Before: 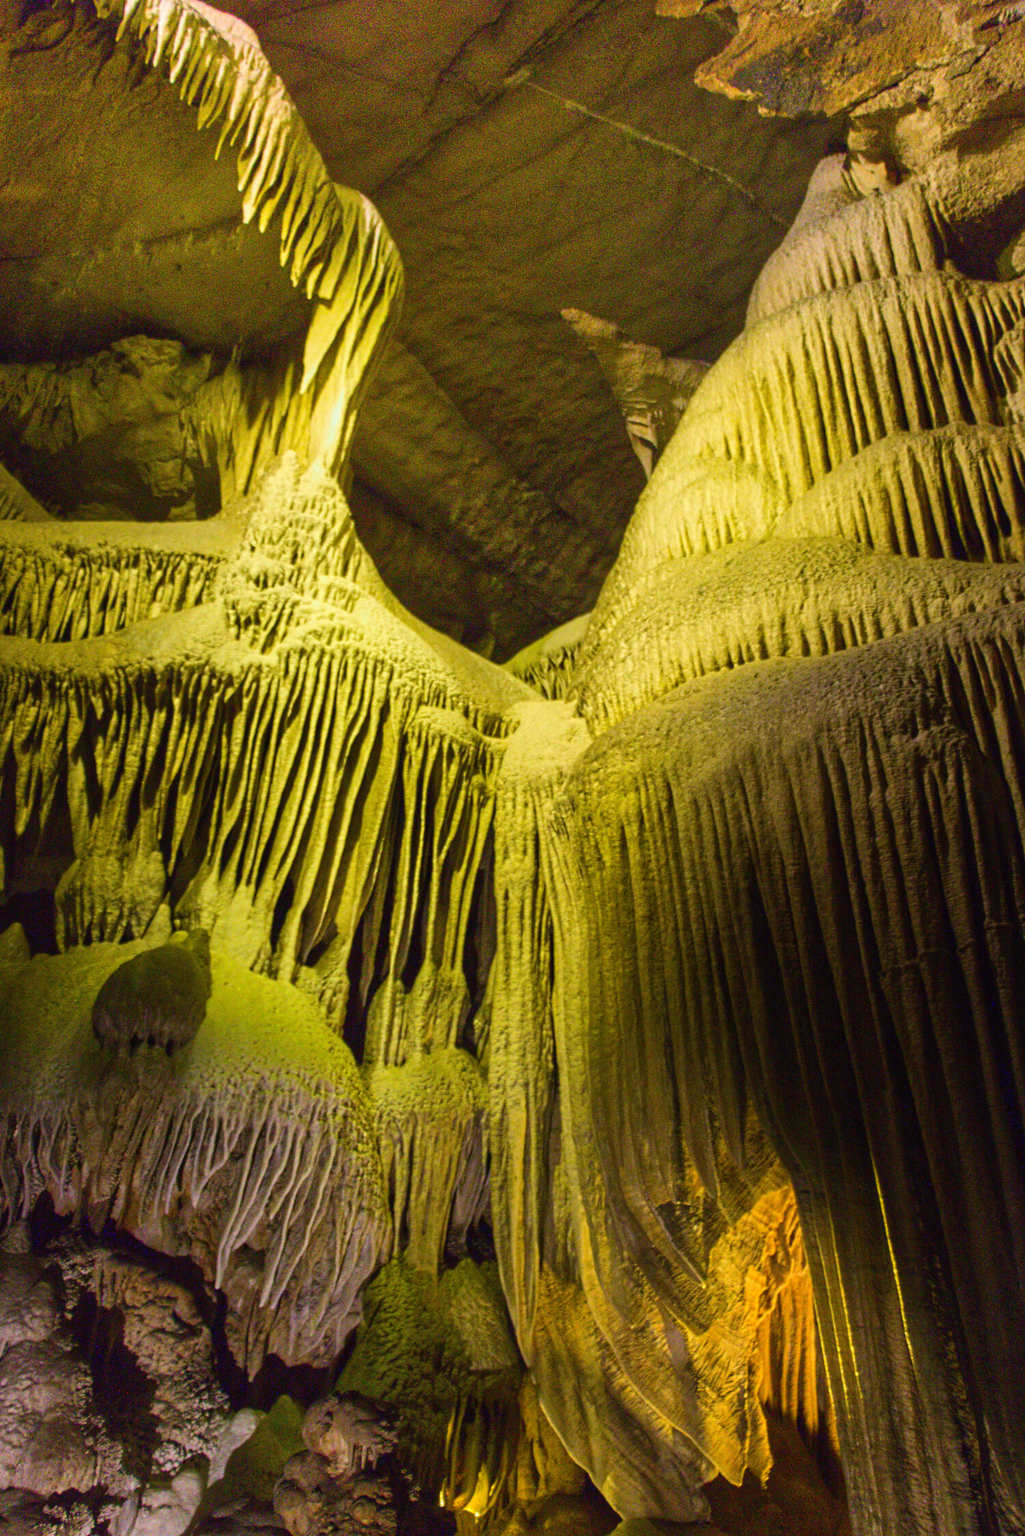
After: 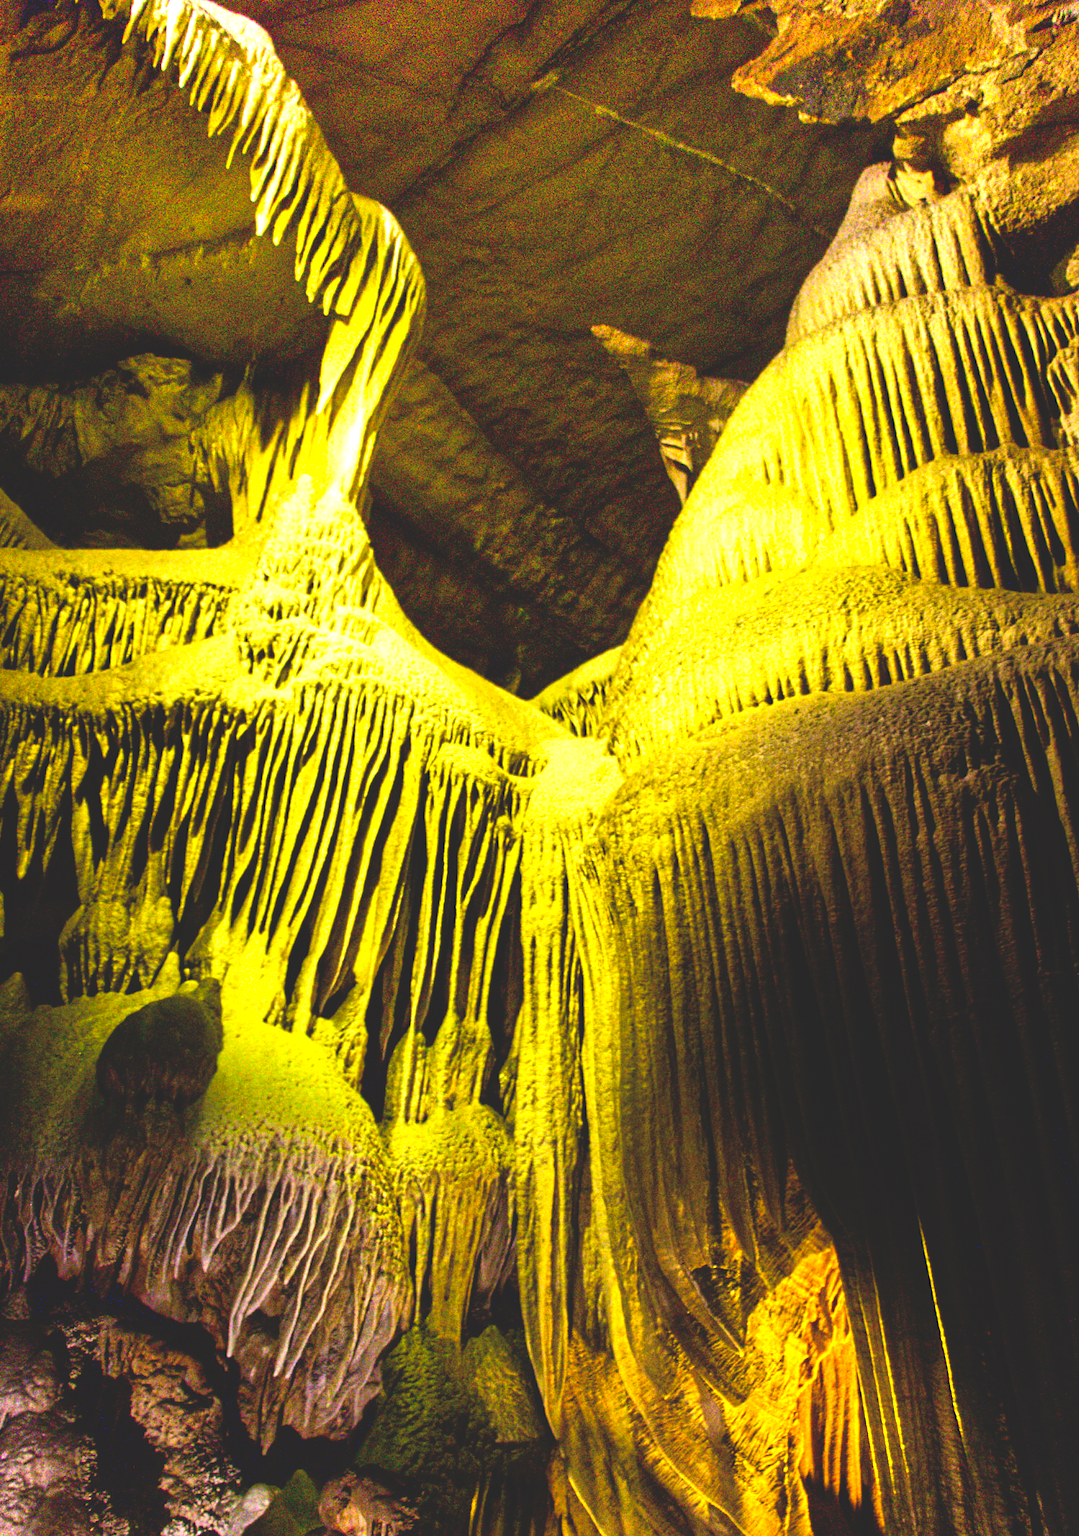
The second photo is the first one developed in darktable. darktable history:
base curve: curves: ch0 [(0, 0.02) (0.083, 0.036) (1, 1)], preserve colors none
exposure: black level correction 0, exposure 1.095 EV, compensate highlight preservation false
crop and rotate: top 0%, bottom 5.025%
